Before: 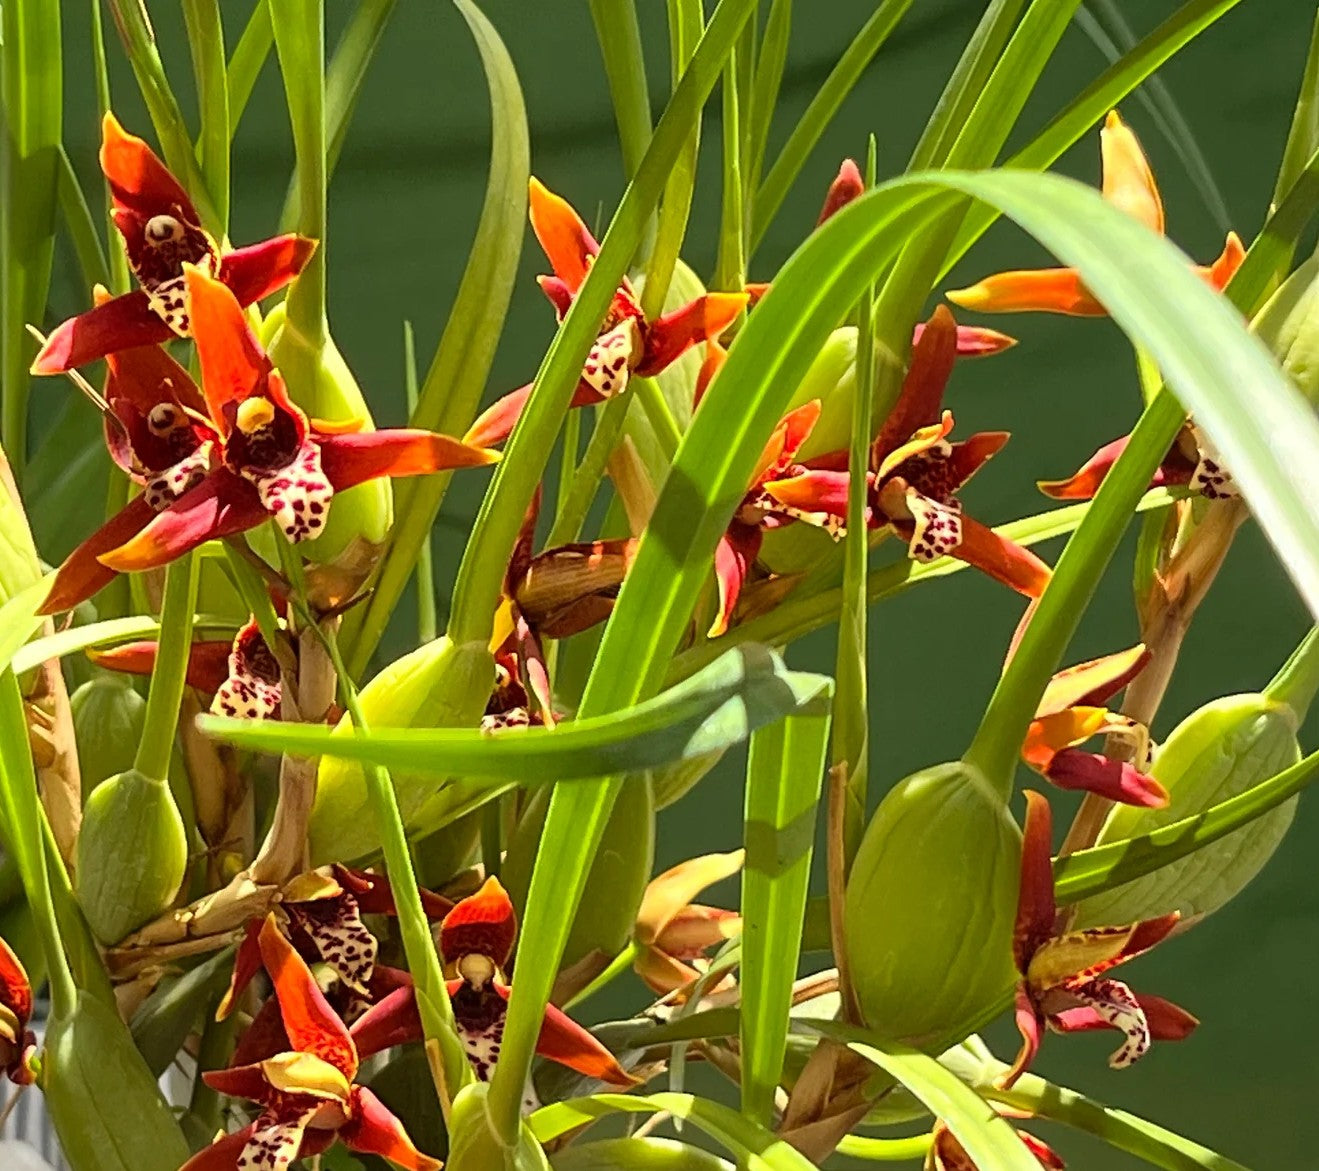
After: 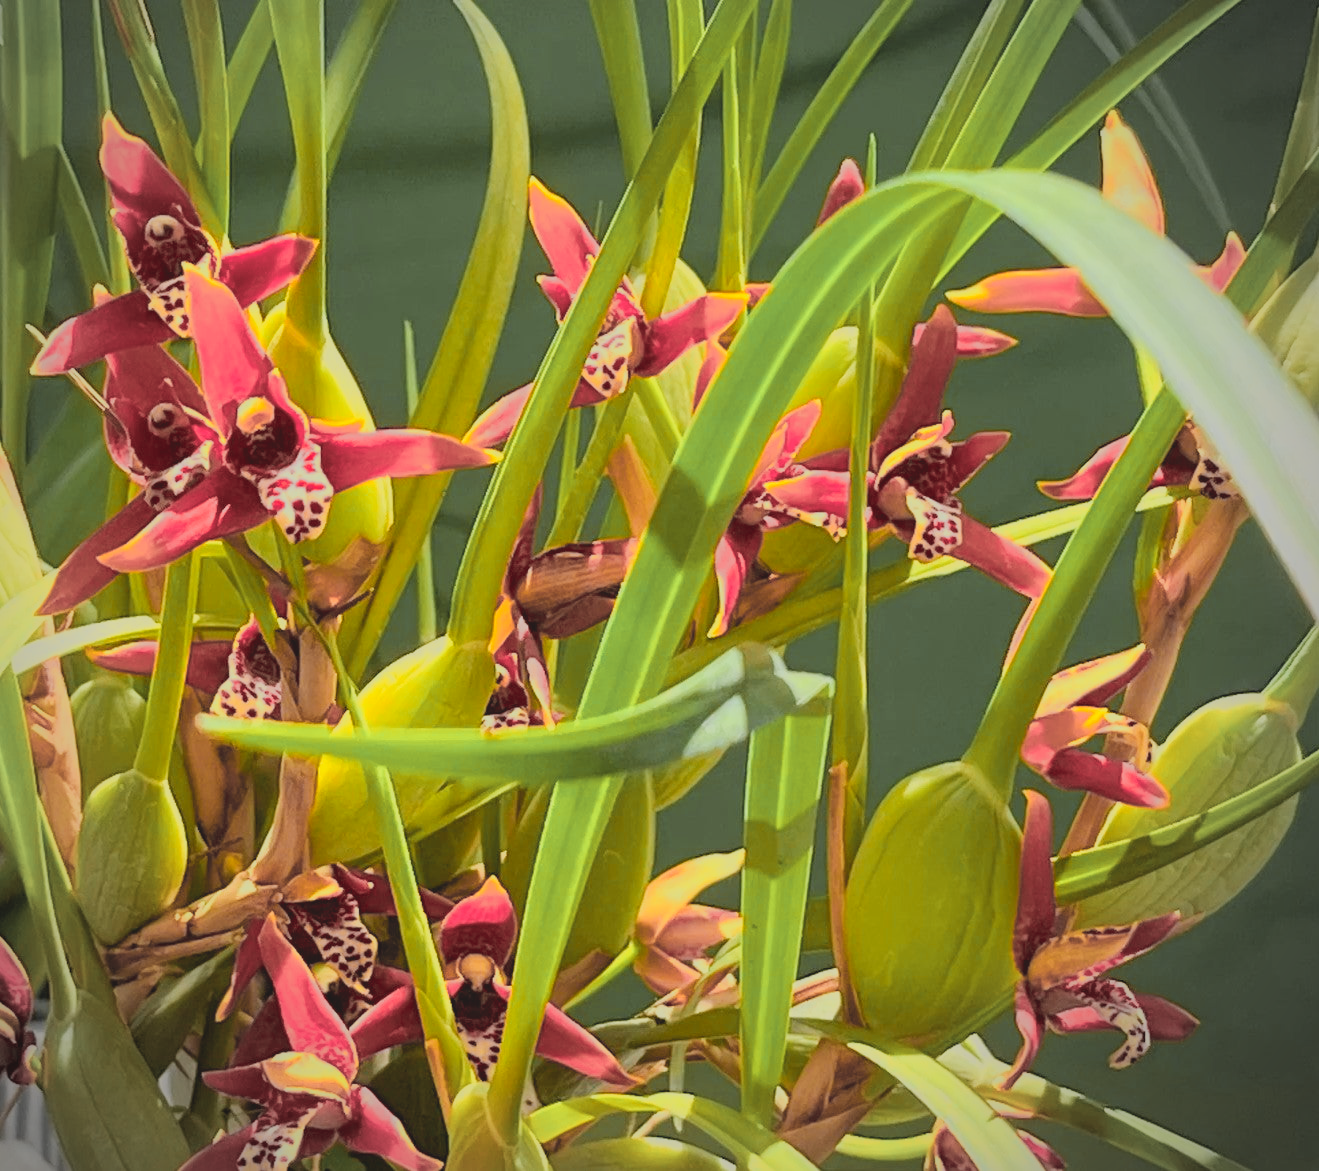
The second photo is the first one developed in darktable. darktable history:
filmic rgb: black relative exposure -7.65 EV, white relative exposure 4.56 EV, hardness 3.61, iterations of high-quality reconstruction 0, contrast in shadows safe
contrast brightness saturation: contrast -0.155, brightness 0.05, saturation -0.119
color zones: curves: ch0 [(0.257, 0.558) (0.75, 0.565)]; ch1 [(0.004, 0.857) (0.14, 0.416) (0.257, 0.695) (0.442, 0.032) (0.736, 0.266) (0.891, 0.741)]; ch2 [(0, 0.623) (0.112, 0.436) (0.271, 0.474) (0.516, 0.64) (0.743, 0.286)]
vignetting: center (-0.032, -0.043)
exposure: compensate highlight preservation false
